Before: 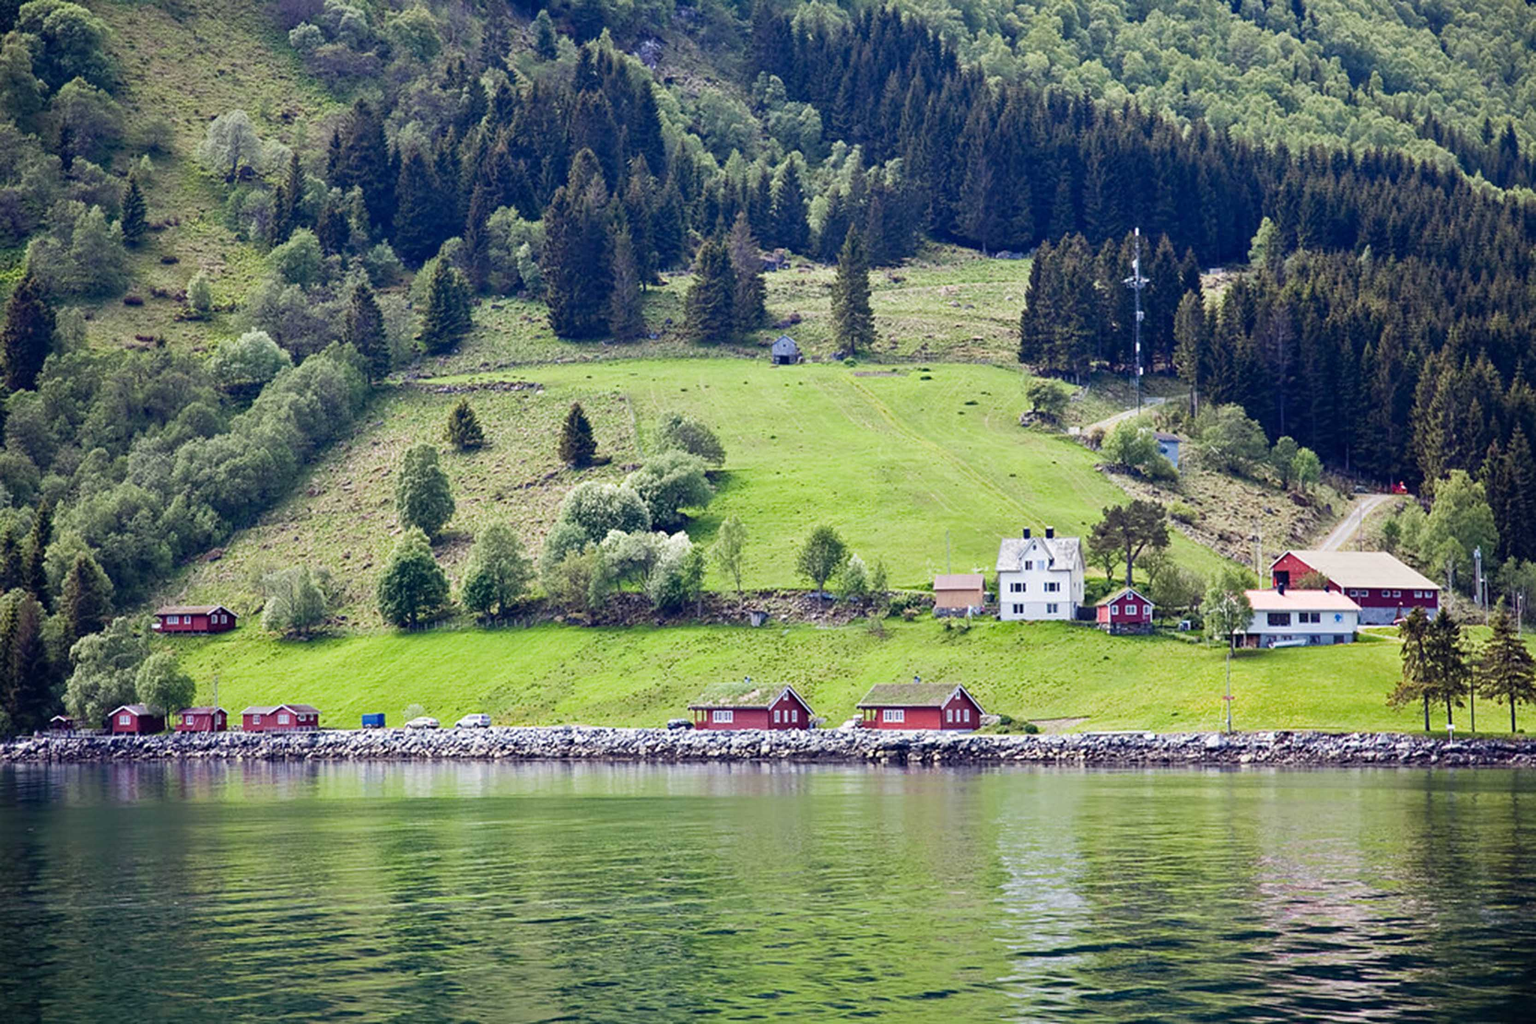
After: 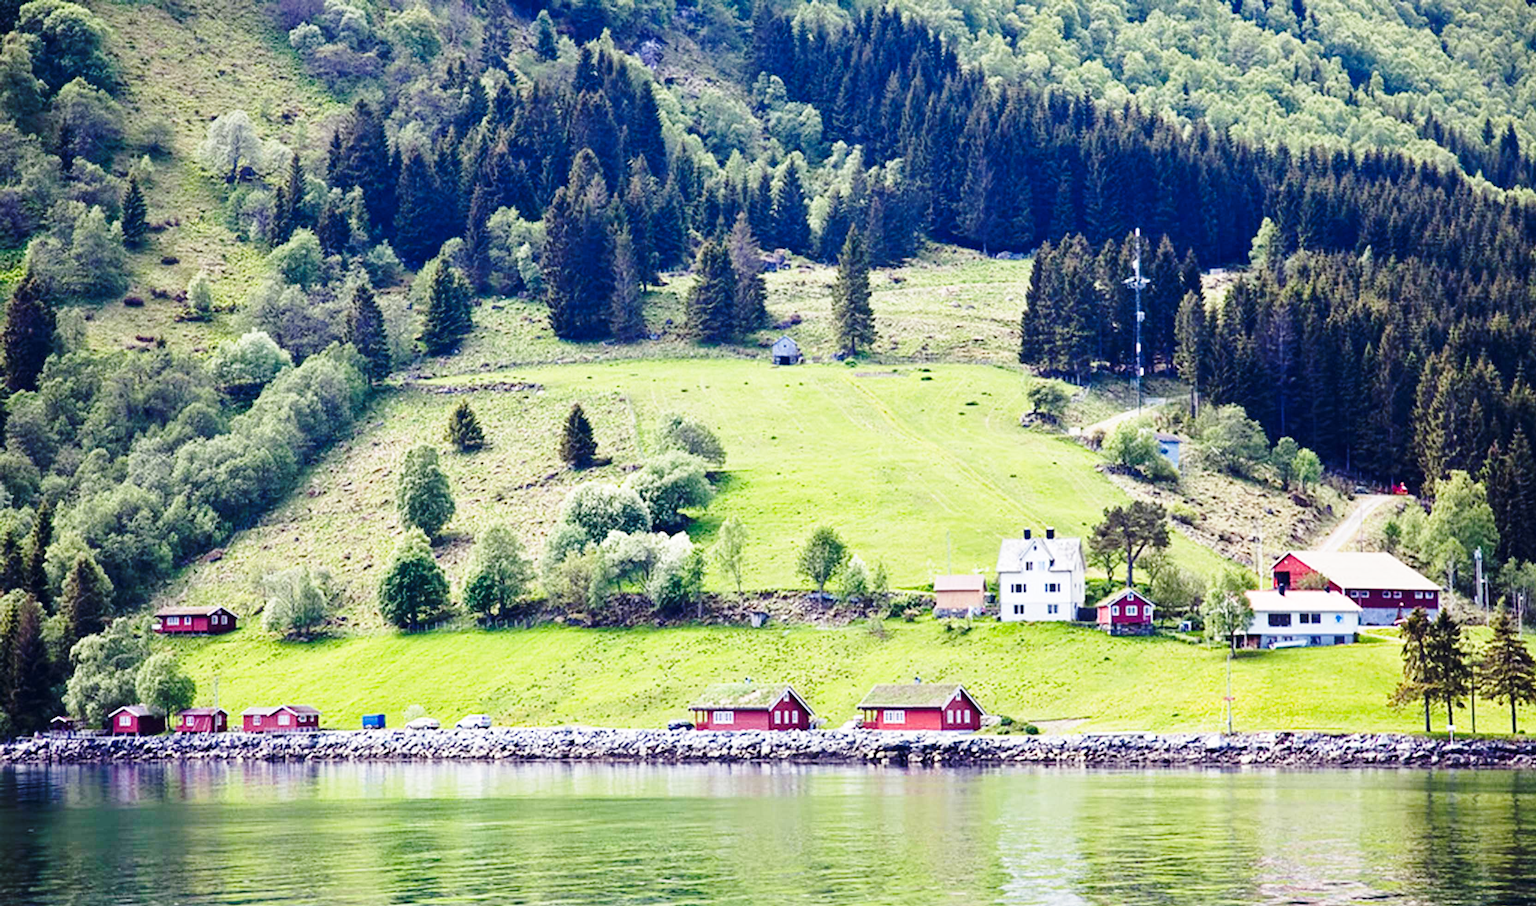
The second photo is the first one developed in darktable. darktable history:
base curve: curves: ch0 [(0, 0) (0.036, 0.037) (0.121, 0.228) (0.46, 0.76) (0.859, 0.983) (1, 1)], preserve colors none
crop and rotate: top 0%, bottom 11.49%
